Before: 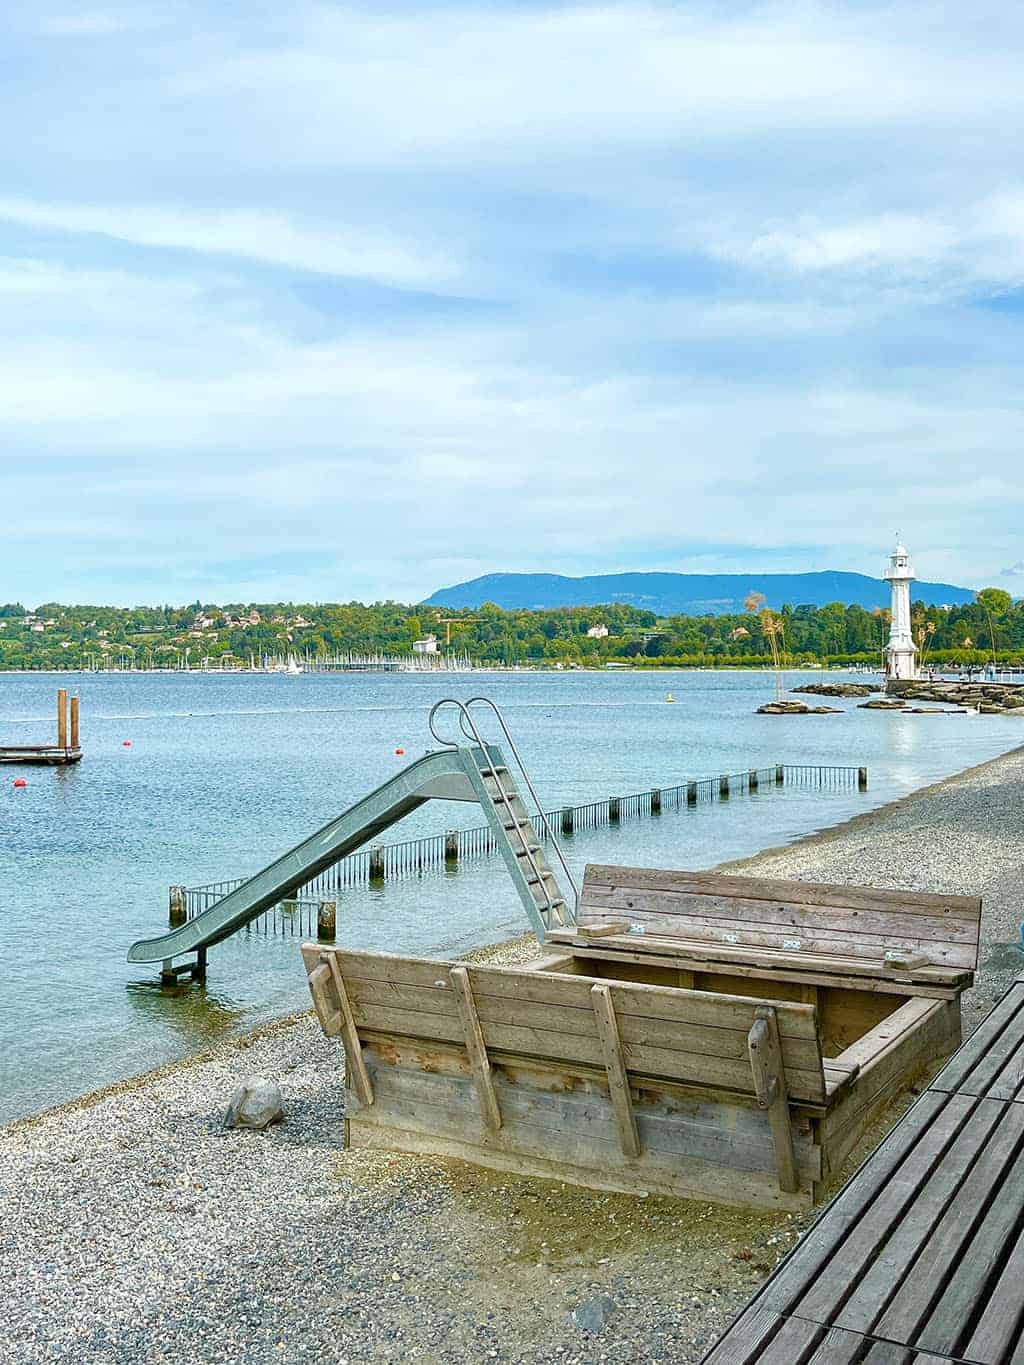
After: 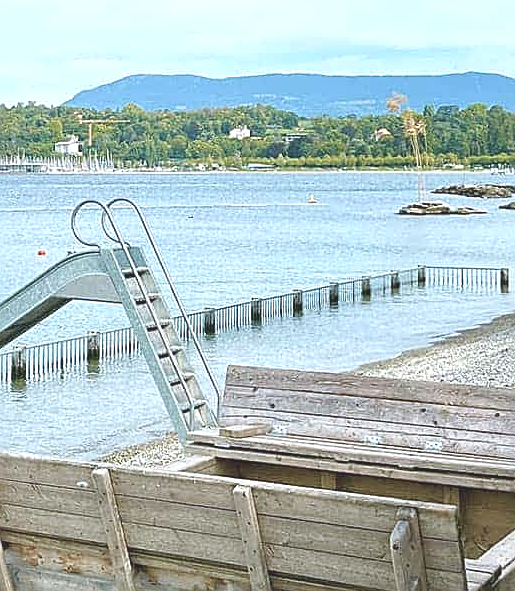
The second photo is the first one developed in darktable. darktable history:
sharpen: on, module defaults
exposure: black level correction 0, exposure 1 EV, compensate exposure bias true, compensate highlight preservation false
contrast brightness saturation: contrast -0.26, saturation -0.43
color correction: highlights a* -0.137, highlights b* -5.91, shadows a* -0.137, shadows b* -0.137
crop: left 35.03%, top 36.625%, right 14.663%, bottom 20.057%
